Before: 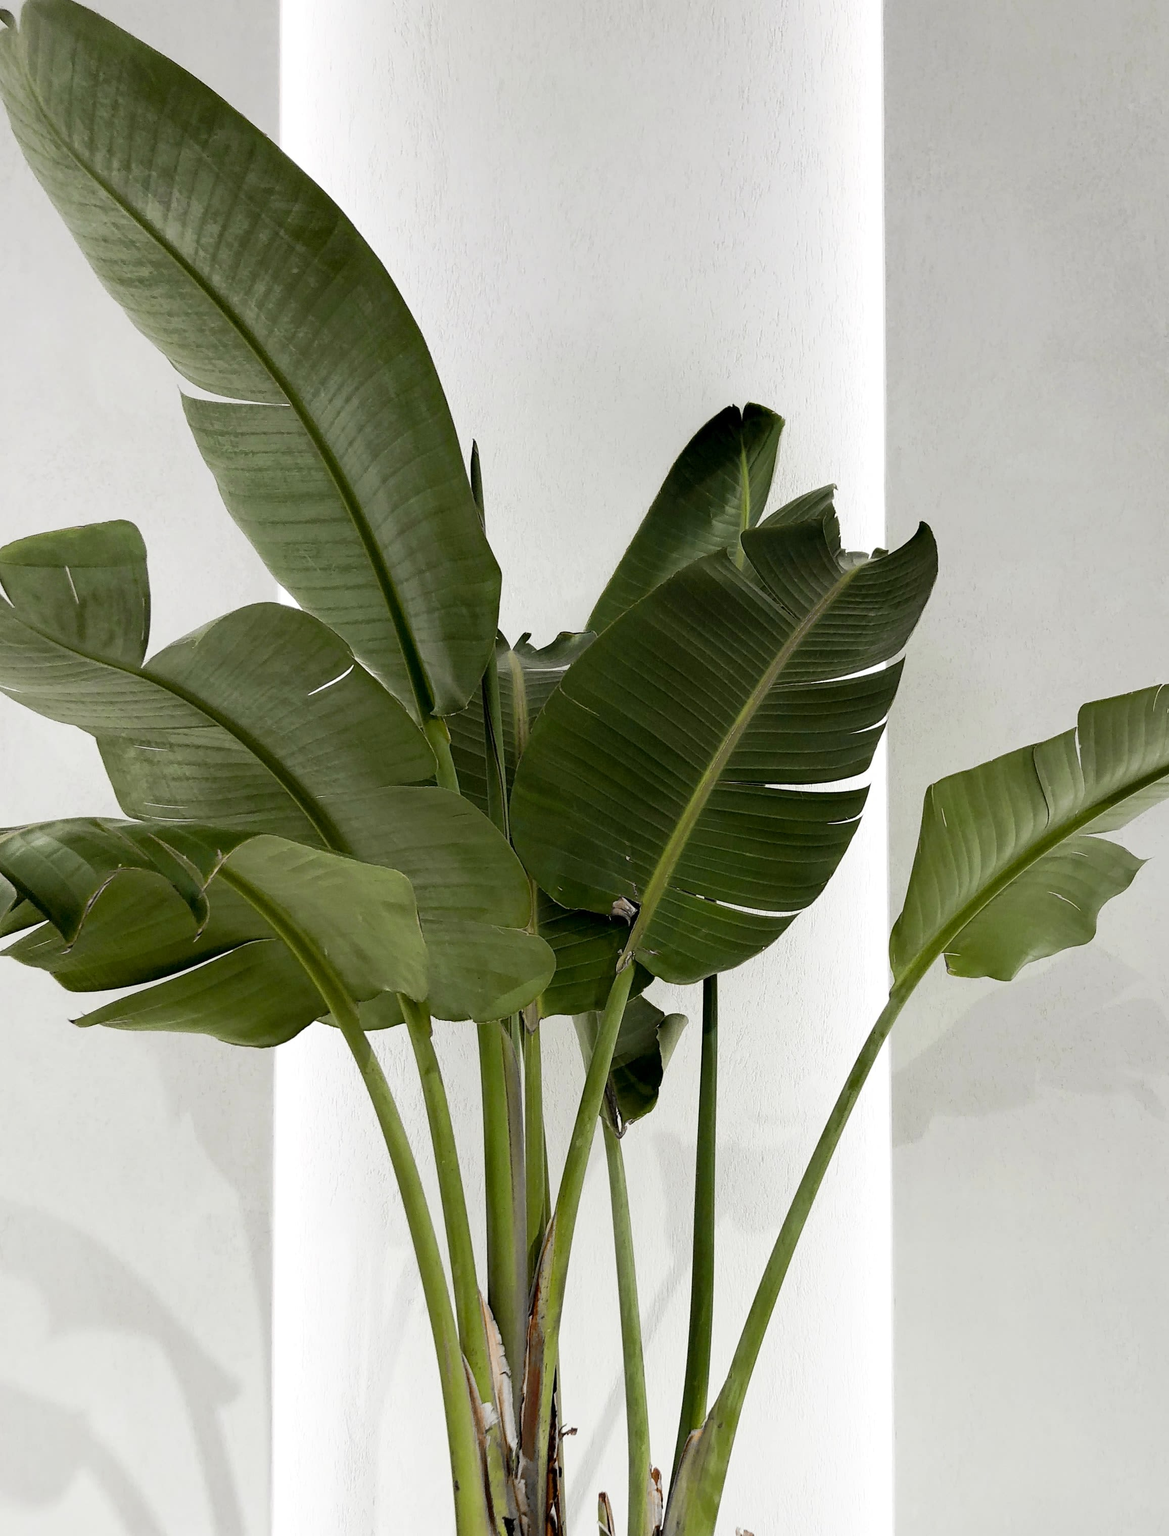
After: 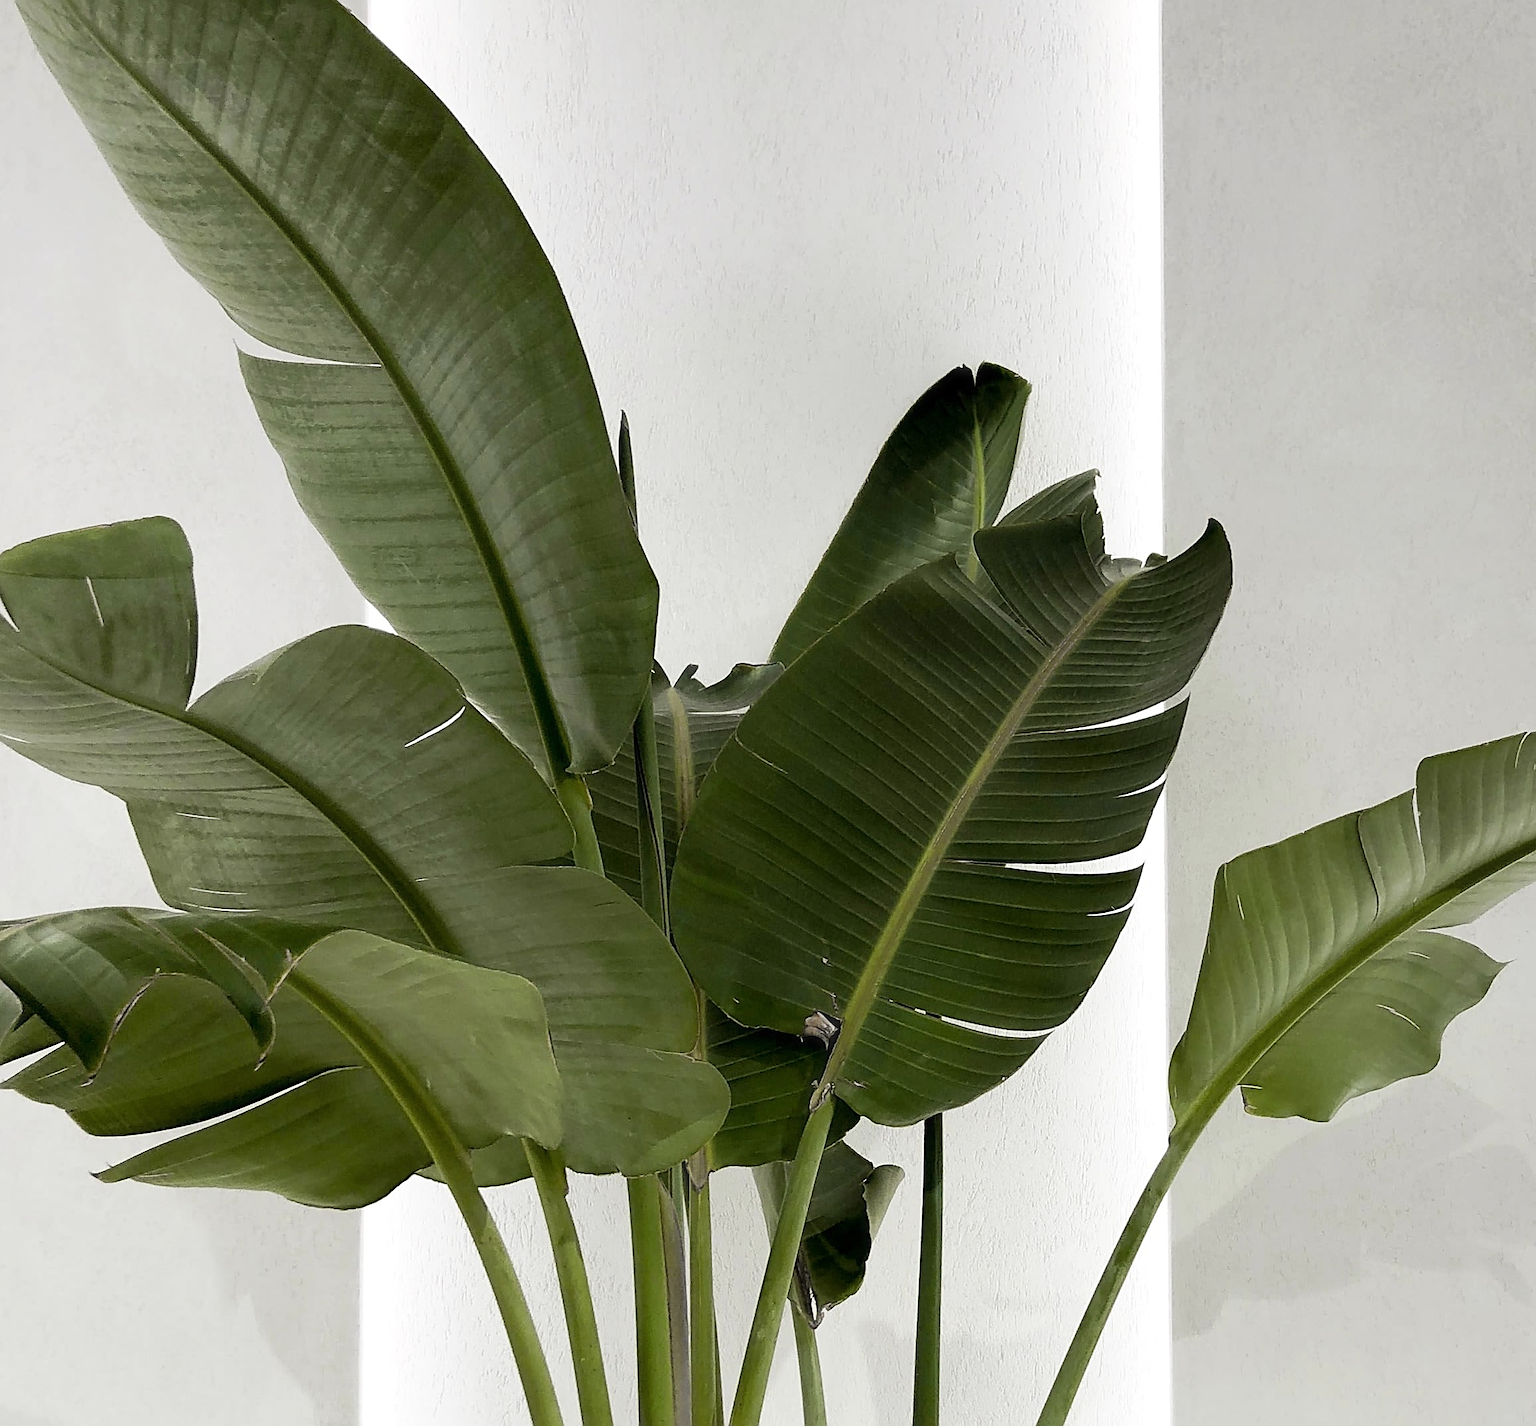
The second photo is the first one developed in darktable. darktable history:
sharpen: on, module defaults
haze removal: strength -0.09, adaptive false
rotate and perspective: automatic cropping original format, crop left 0, crop top 0
crop and rotate: top 8.293%, bottom 20.996%
